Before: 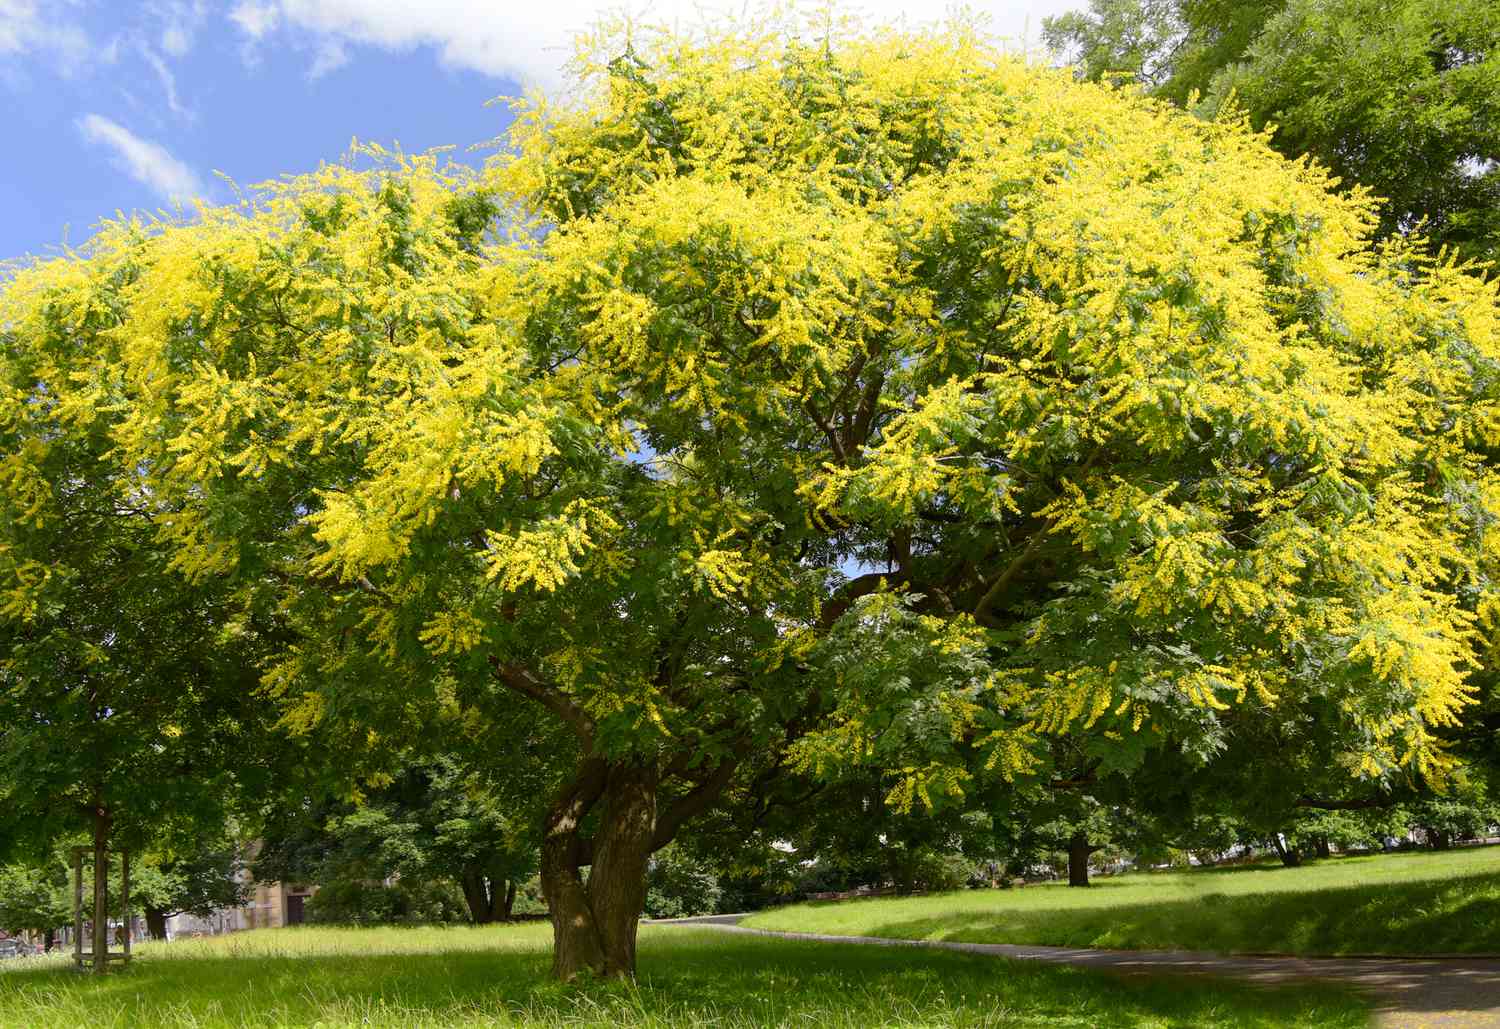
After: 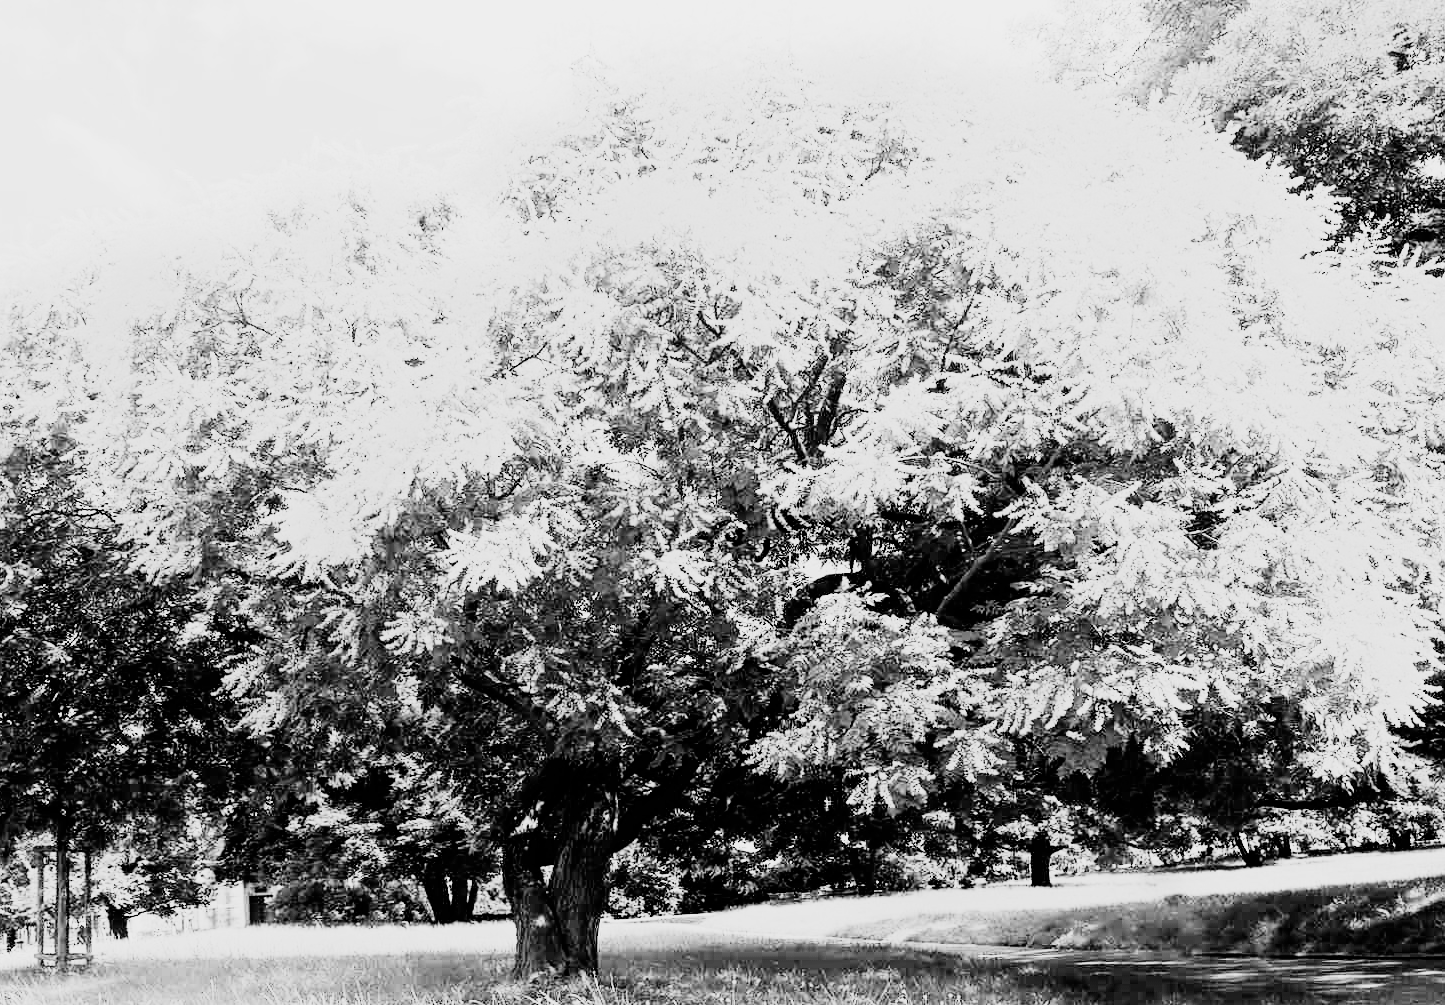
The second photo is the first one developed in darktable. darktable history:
contrast equalizer: y [[0.439, 0.44, 0.442, 0.457, 0.493, 0.498], [0.5 ×6], [0.5 ×6], [0 ×6], [0 ×6]]
exposure: black level correction 0, exposure 0.7 EV, compensate exposure bias true, compensate highlight preservation false
filmic rgb: black relative exposure -5 EV, white relative exposure 3.5 EV, hardness 3.19, contrast 1.4, highlights saturation mix -50%
monochrome: on, module defaults
crop and rotate: left 2.536%, right 1.107%, bottom 2.246%
white balance: emerald 1
rgb curve: curves: ch0 [(0, 0) (0.21, 0.15) (0.24, 0.21) (0.5, 0.75) (0.75, 0.96) (0.89, 0.99) (1, 1)]; ch1 [(0, 0.02) (0.21, 0.13) (0.25, 0.2) (0.5, 0.67) (0.75, 0.9) (0.89, 0.97) (1, 1)]; ch2 [(0, 0.02) (0.21, 0.13) (0.25, 0.2) (0.5, 0.67) (0.75, 0.9) (0.89, 0.97) (1, 1)], compensate middle gray true
